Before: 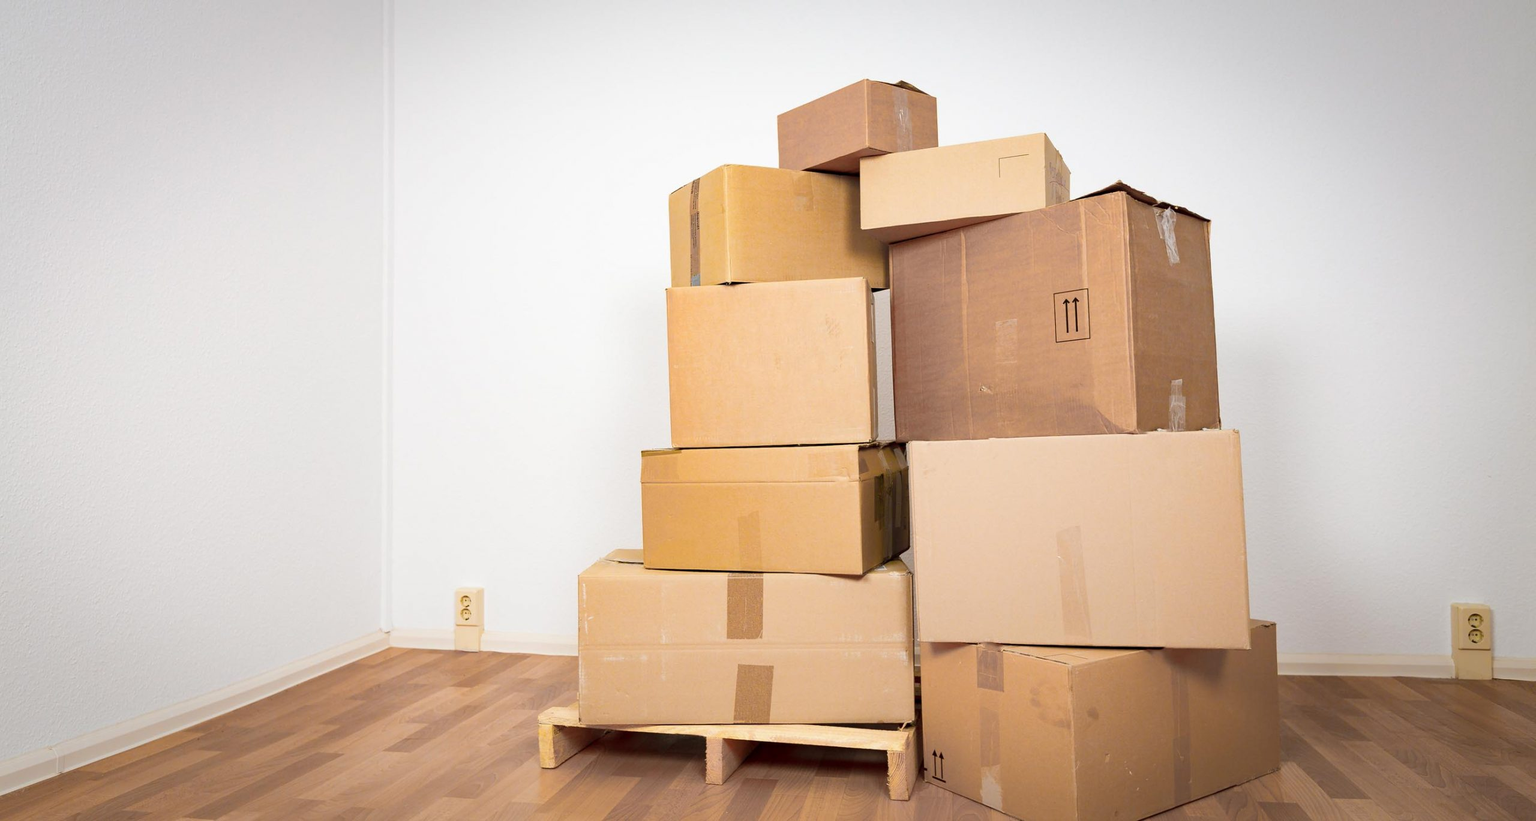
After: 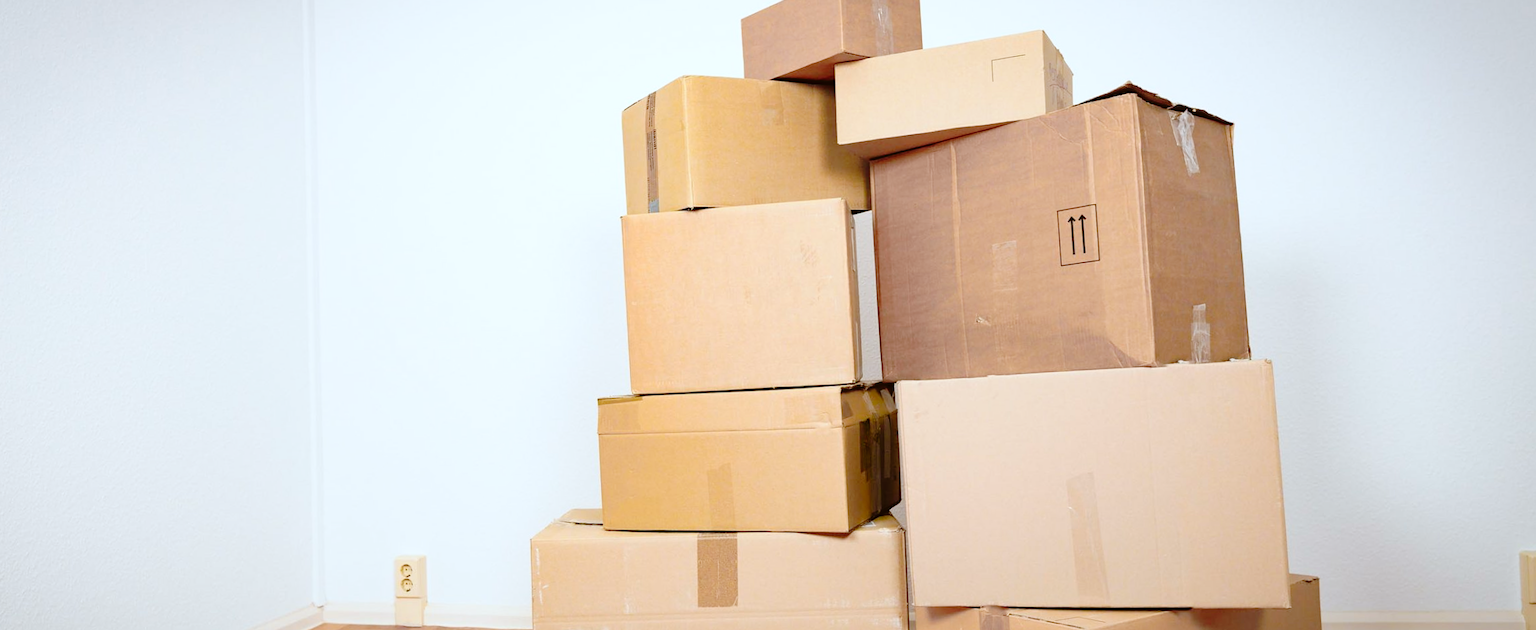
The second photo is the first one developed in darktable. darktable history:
crop: left 5.596%, top 10.314%, right 3.534%, bottom 19.395%
tone curve: curves: ch0 [(0, 0) (0.003, 0.025) (0.011, 0.027) (0.025, 0.032) (0.044, 0.037) (0.069, 0.044) (0.1, 0.054) (0.136, 0.084) (0.177, 0.128) (0.224, 0.196) (0.277, 0.281) (0.335, 0.376) (0.399, 0.461) (0.468, 0.534) (0.543, 0.613) (0.623, 0.692) (0.709, 0.77) (0.801, 0.849) (0.898, 0.934) (1, 1)], preserve colors none
rotate and perspective: rotation -1.32°, lens shift (horizontal) -0.031, crop left 0.015, crop right 0.985, crop top 0.047, crop bottom 0.982
color correction: highlights a* -3.28, highlights b* -6.24, shadows a* 3.1, shadows b* 5.19
